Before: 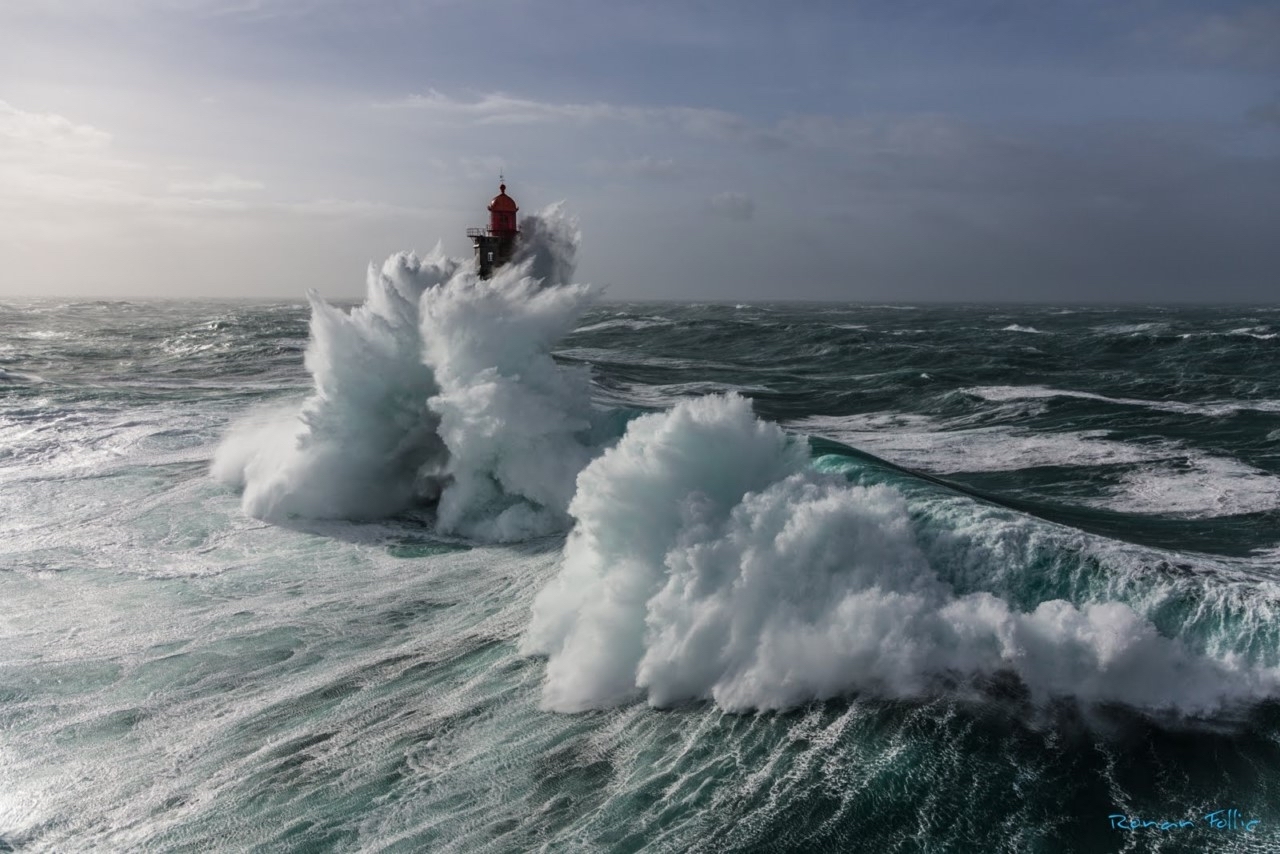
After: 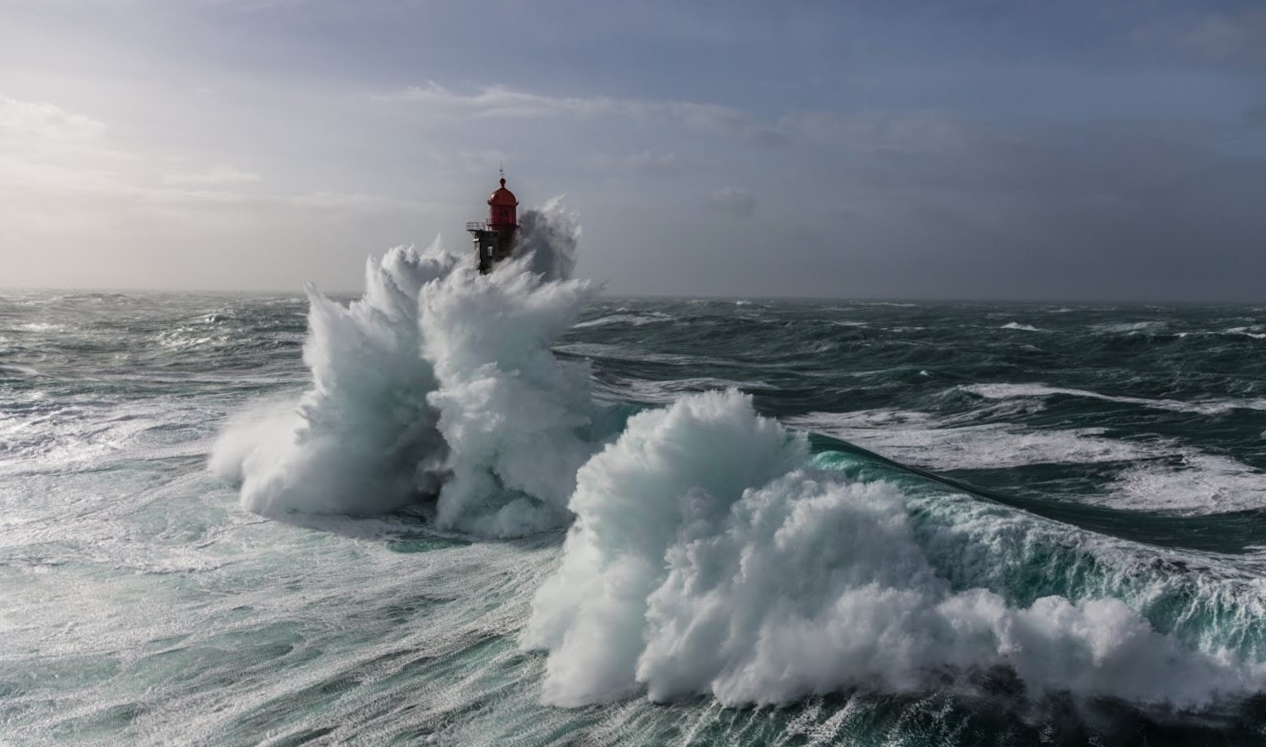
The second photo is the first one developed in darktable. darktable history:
rotate and perspective: rotation 0.174°, lens shift (vertical) 0.013, lens shift (horizontal) 0.019, shear 0.001, automatic cropping original format, crop left 0.007, crop right 0.991, crop top 0.016, crop bottom 0.997
crop and rotate: top 0%, bottom 11.49%
